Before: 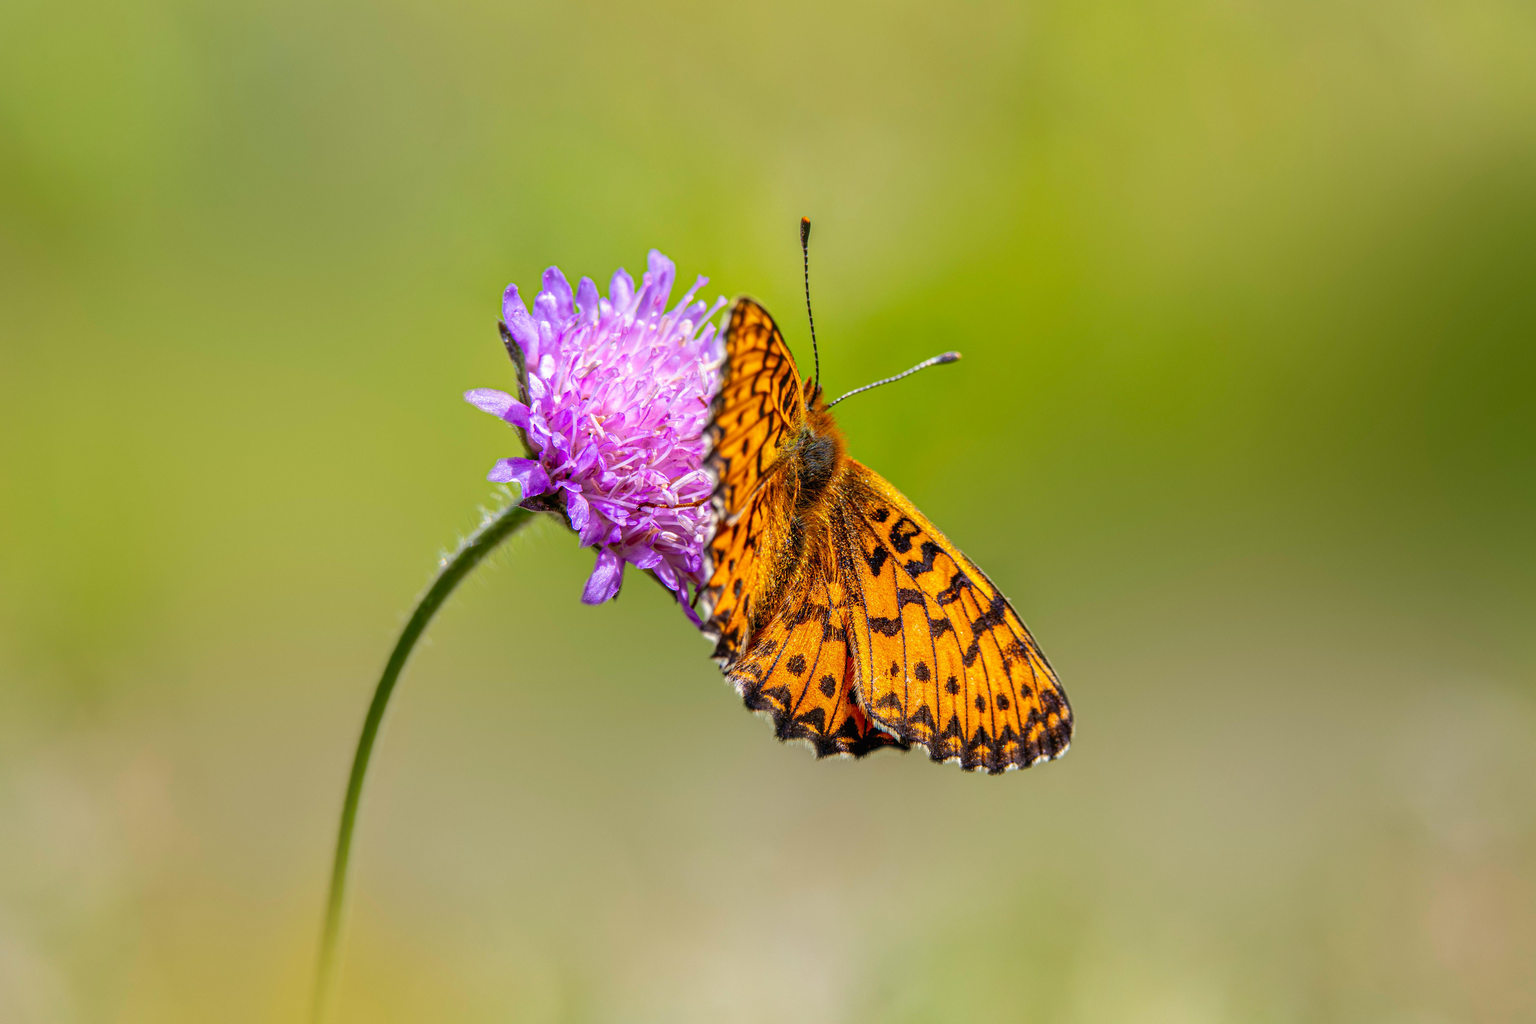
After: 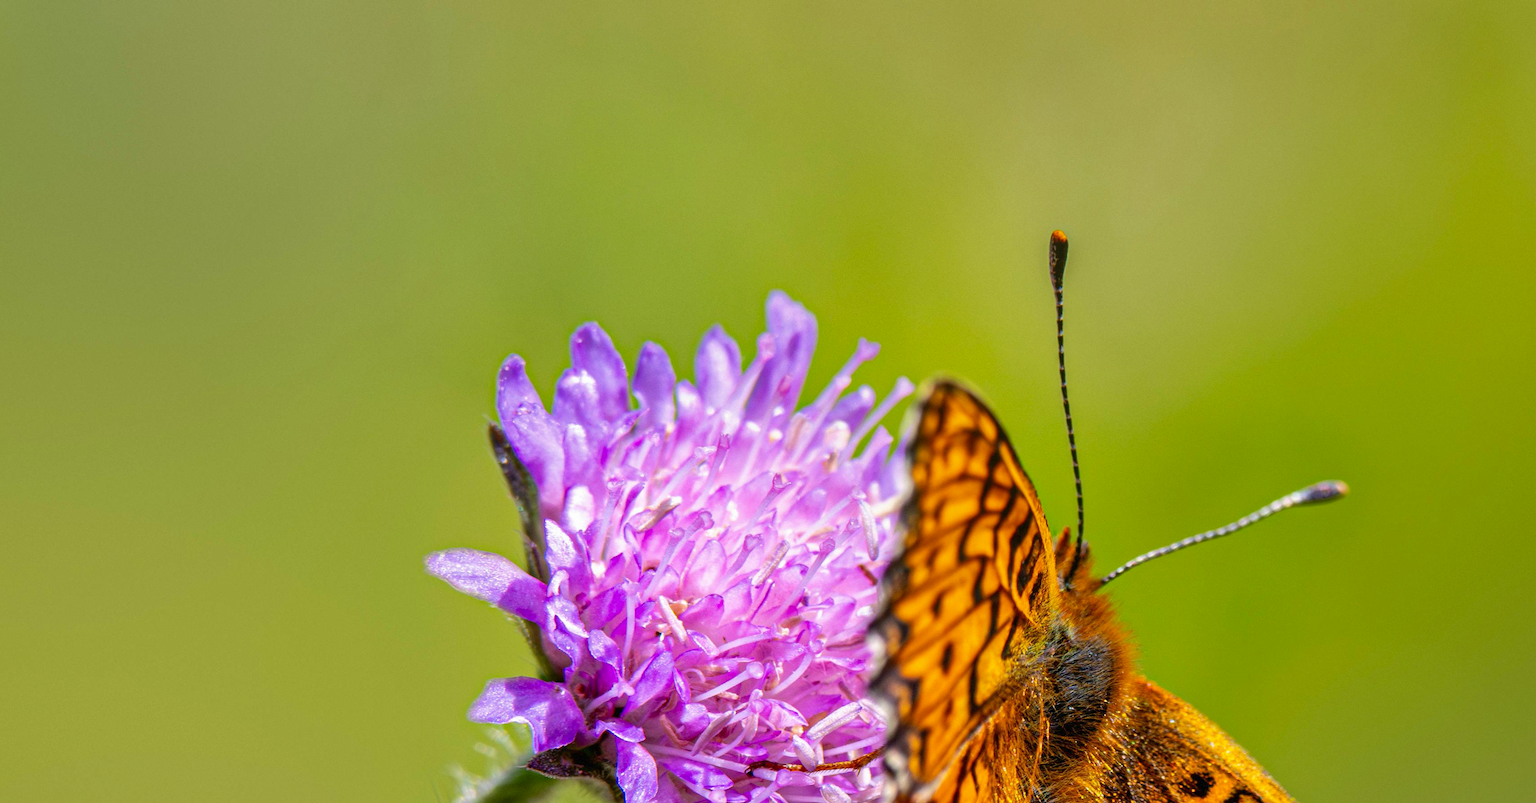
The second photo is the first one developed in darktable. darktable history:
shadows and highlights: radius 337.17, shadows 29.01, soften with gaussian
crop: left 15.306%, top 9.065%, right 30.789%, bottom 48.638%
